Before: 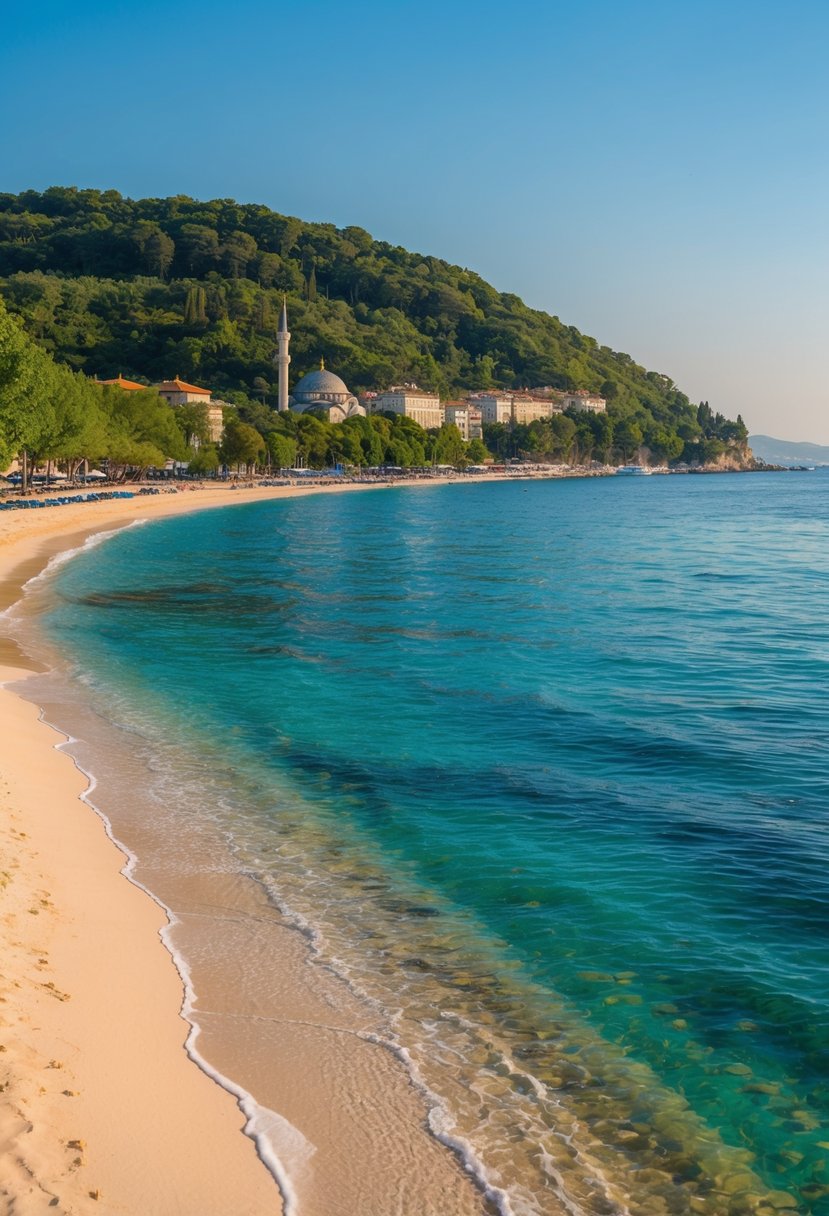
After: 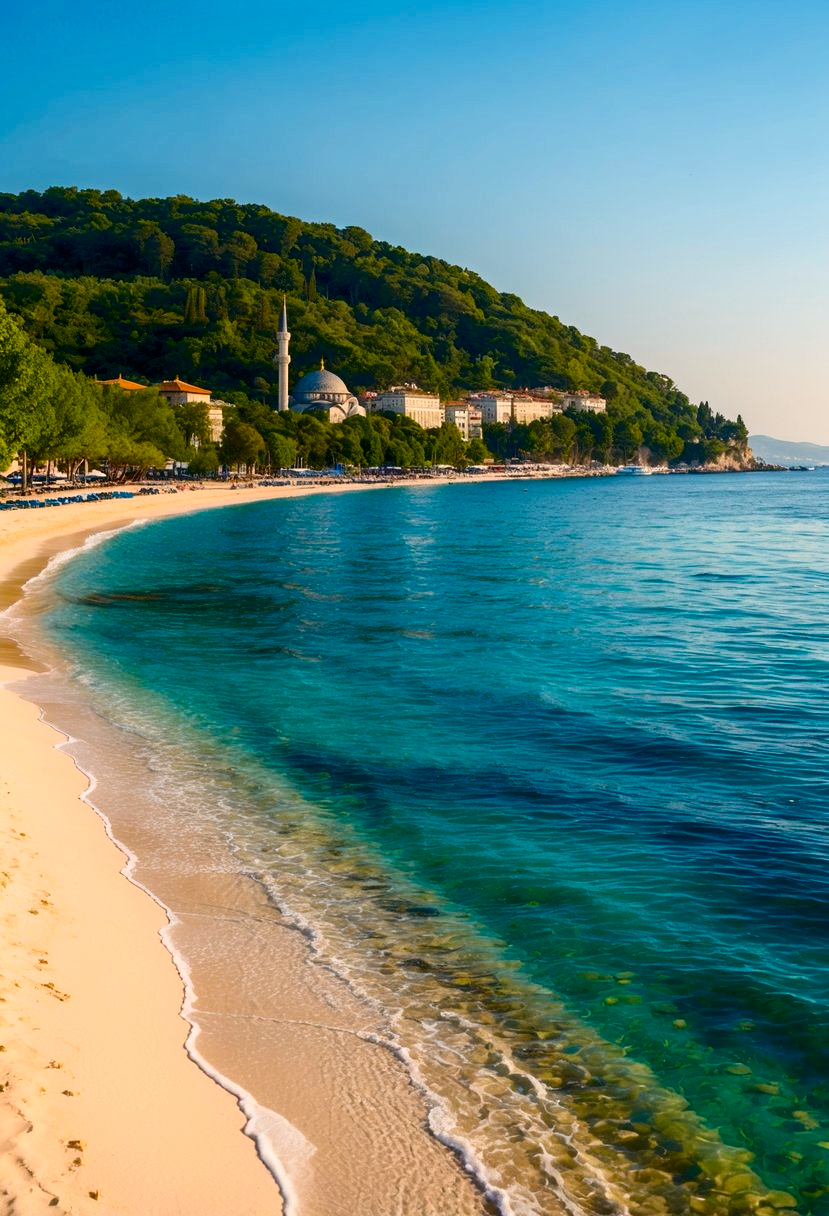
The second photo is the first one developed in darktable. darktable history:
color balance rgb: shadows lift › chroma 1%, shadows lift › hue 240.84°, highlights gain › chroma 2%, highlights gain › hue 73.2°, global offset › luminance -0.5%, perceptual saturation grading › global saturation 20%, perceptual saturation grading › highlights -25%, perceptual saturation grading › shadows 50%, global vibrance 15%
contrast brightness saturation: contrast 0.28
